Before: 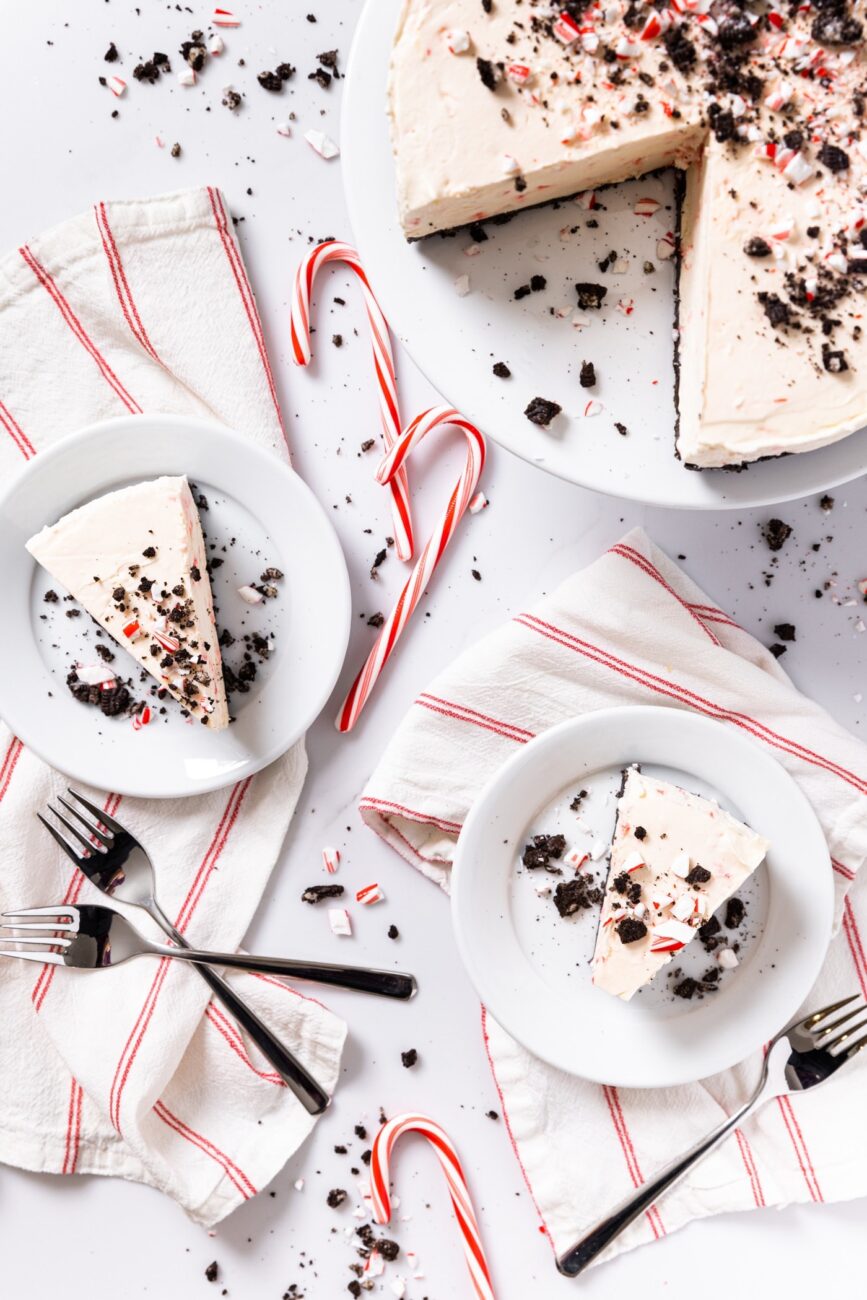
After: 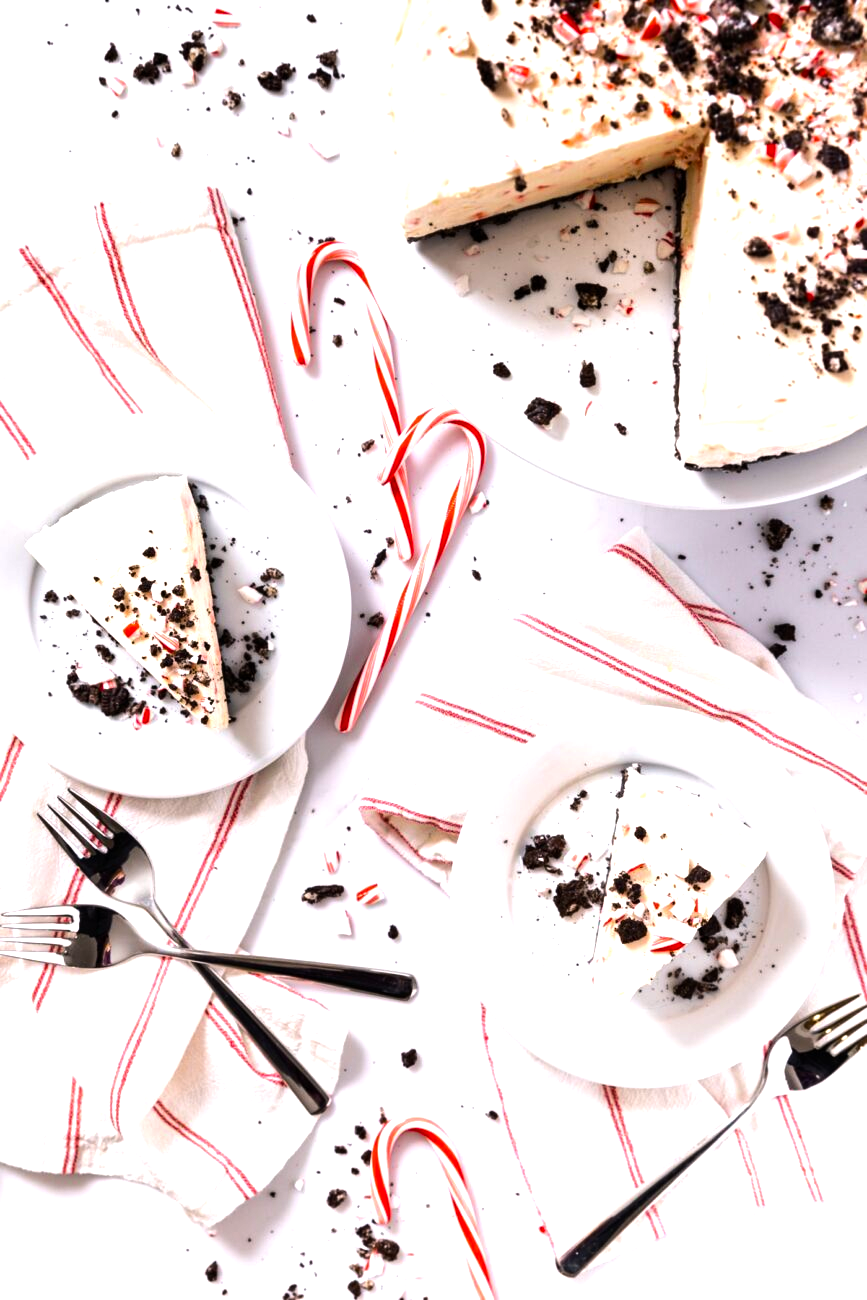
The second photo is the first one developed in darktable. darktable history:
color balance rgb: highlights gain › chroma 0.284%, highlights gain › hue 332.39°, perceptual saturation grading › global saturation 30.199%, perceptual brilliance grading › highlights 19.287%, perceptual brilliance grading › mid-tones 19.278%, perceptual brilliance grading › shadows -20.633%
